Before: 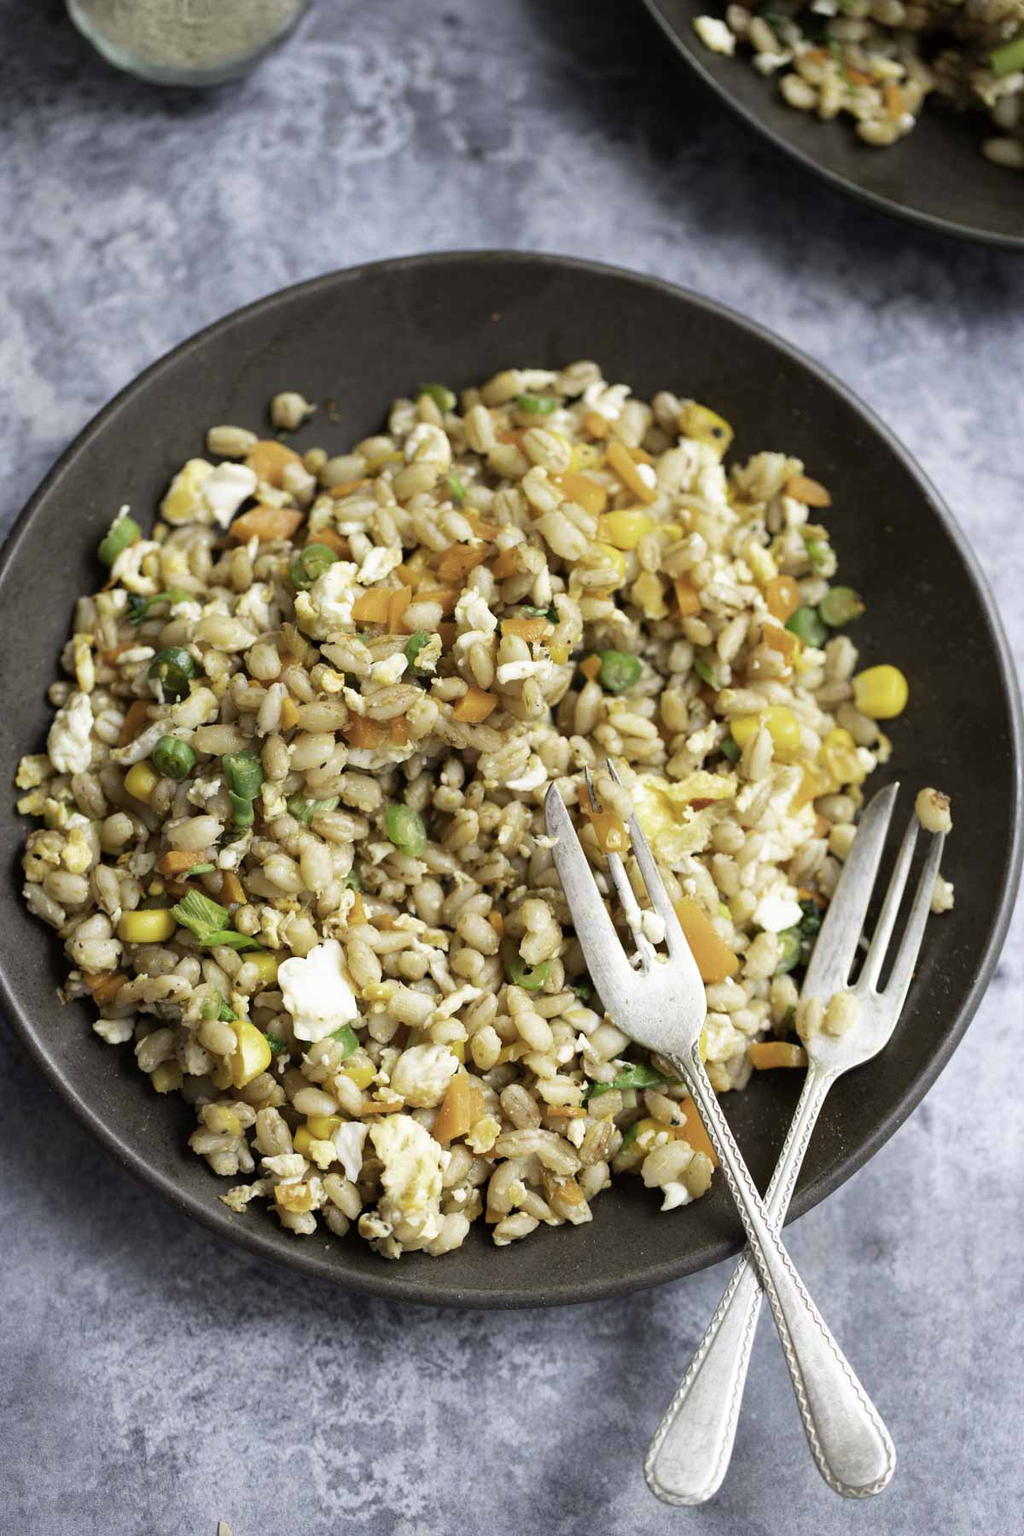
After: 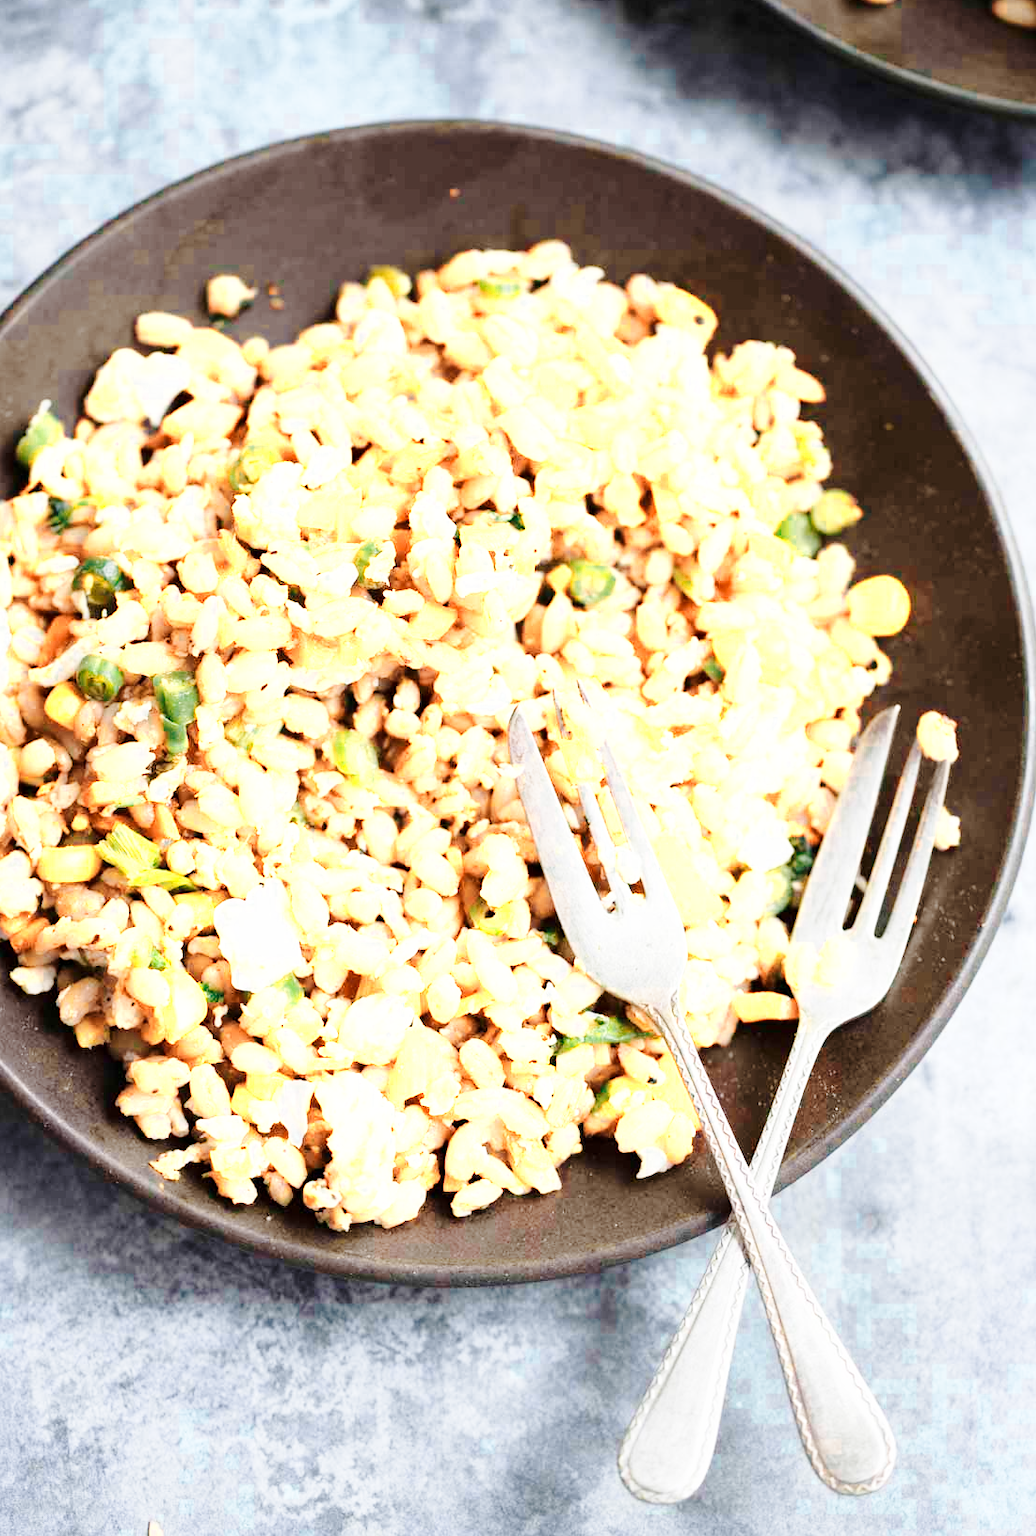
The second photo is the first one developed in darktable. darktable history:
crop and rotate: left 8.181%, top 9.316%
color zones: curves: ch0 [(0.018, 0.548) (0.197, 0.654) (0.425, 0.447) (0.605, 0.658) (0.732, 0.579)]; ch1 [(0.105, 0.531) (0.224, 0.531) (0.386, 0.39) (0.618, 0.456) (0.732, 0.456) (0.956, 0.421)]; ch2 [(0.039, 0.583) (0.215, 0.465) (0.399, 0.544) (0.465, 0.548) (0.614, 0.447) (0.724, 0.43) (0.882, 0.623) (0.956, 0.632)], mix 30.11%
exposure: exposure -0.041 EV, compensate exposure bias true, compensate highlight preservation false
base curve: curves: ch0 [(0, 0) (0.028, 0.03) (0.121, 0.232) (0.46, 0.748) (0.859, 0.968) (1, 1)], preserve colors none
